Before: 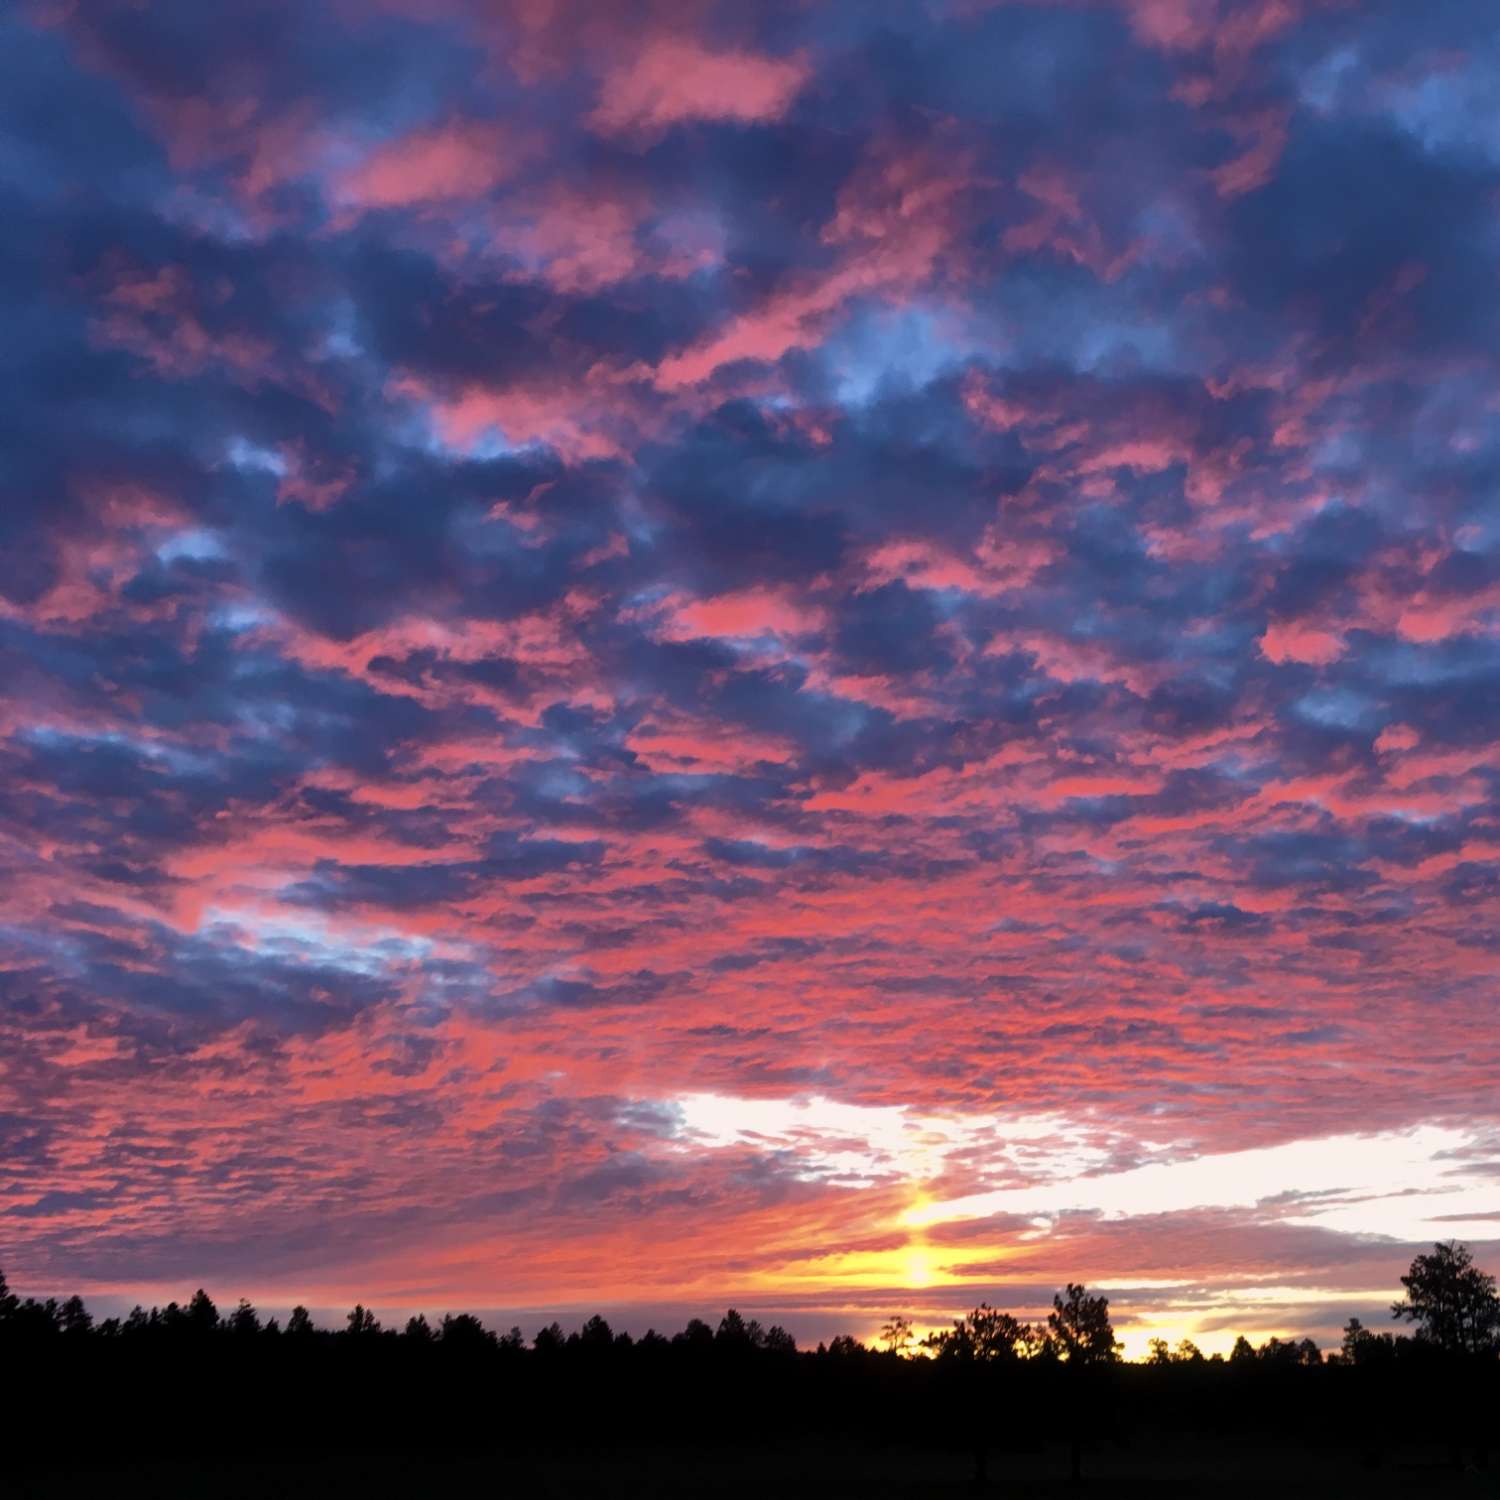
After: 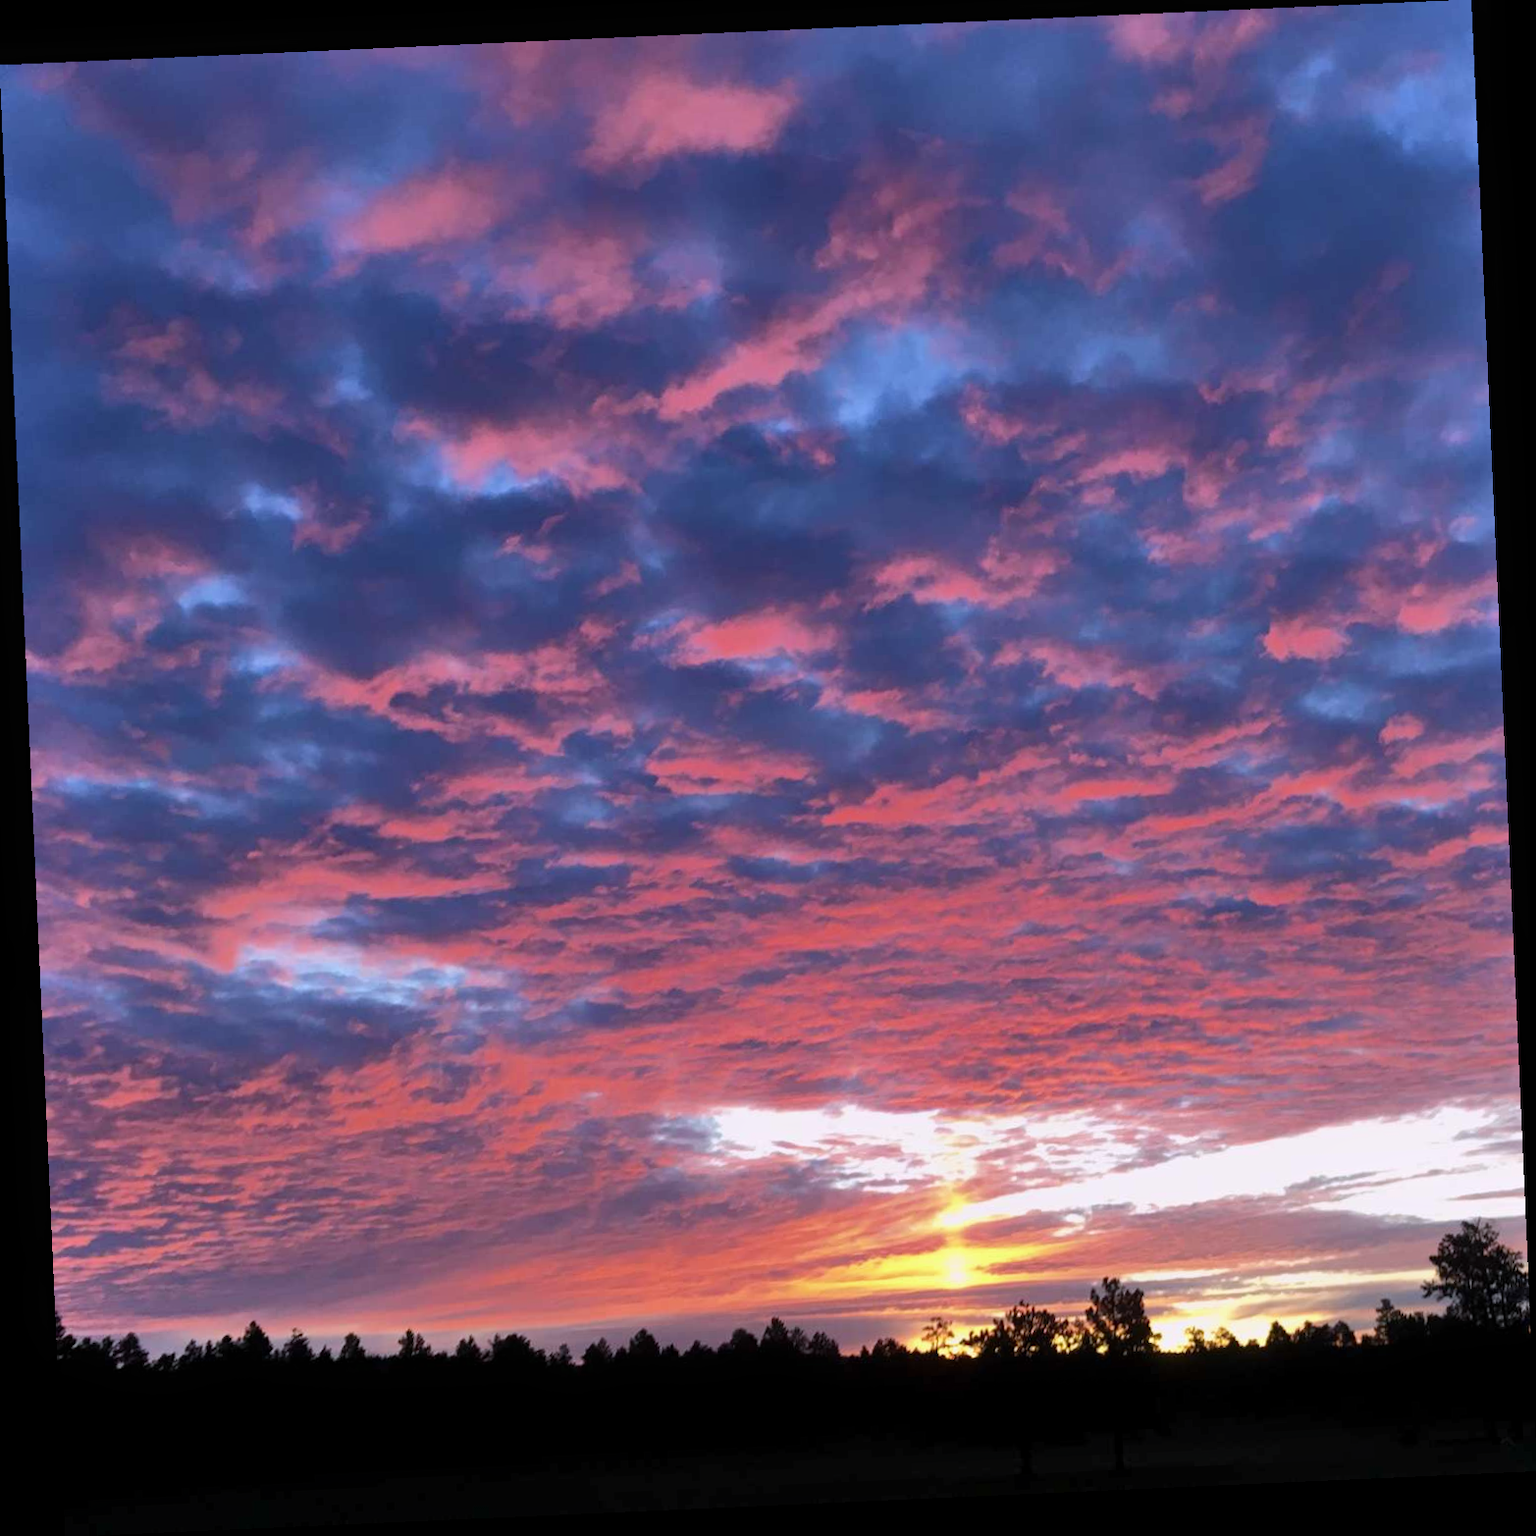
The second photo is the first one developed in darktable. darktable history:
white balance: red 0.984, blue 1.059
shadows and highlights: shadows 37.27, highlights -28.18, soften with gaussian
contrast equalizer: y [[0.5, 0.5, 0.472, 0.5, 0.5, 0.5], [0.5 ×6], [0.5 ×6], [0 ×6], [0 ×6]]
rotate and perspective: rotation -2.56°, automatic cropping off
